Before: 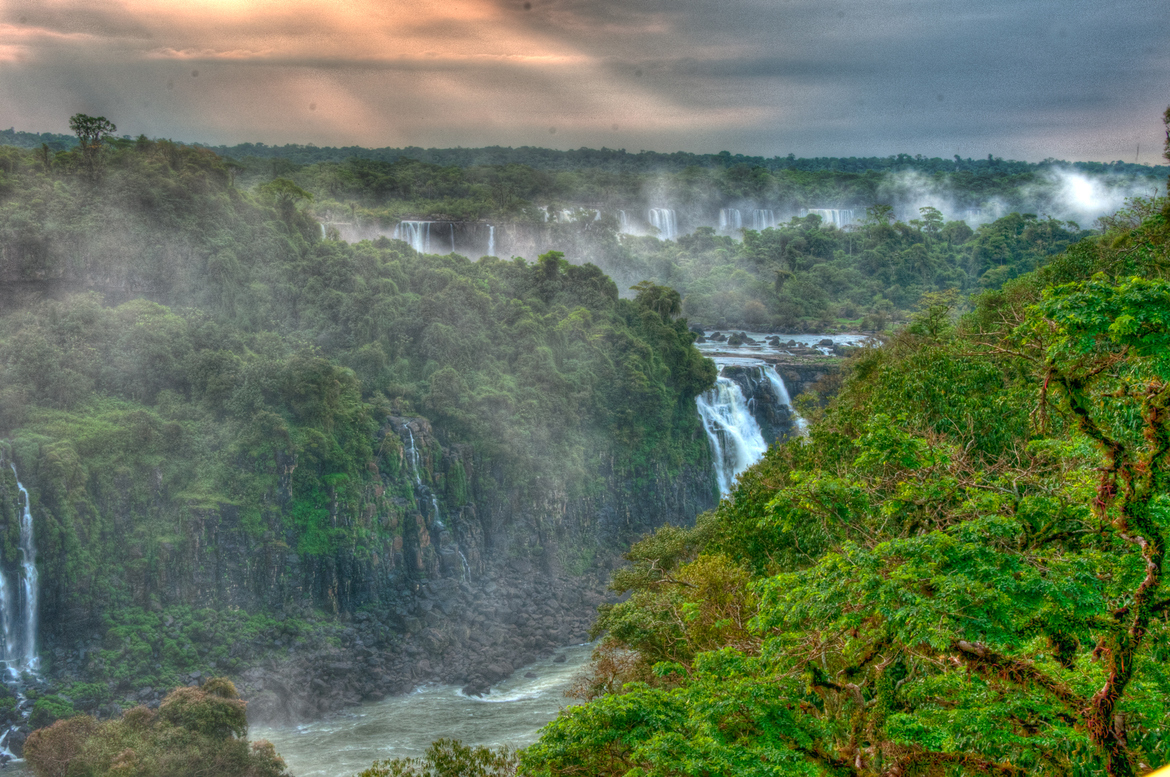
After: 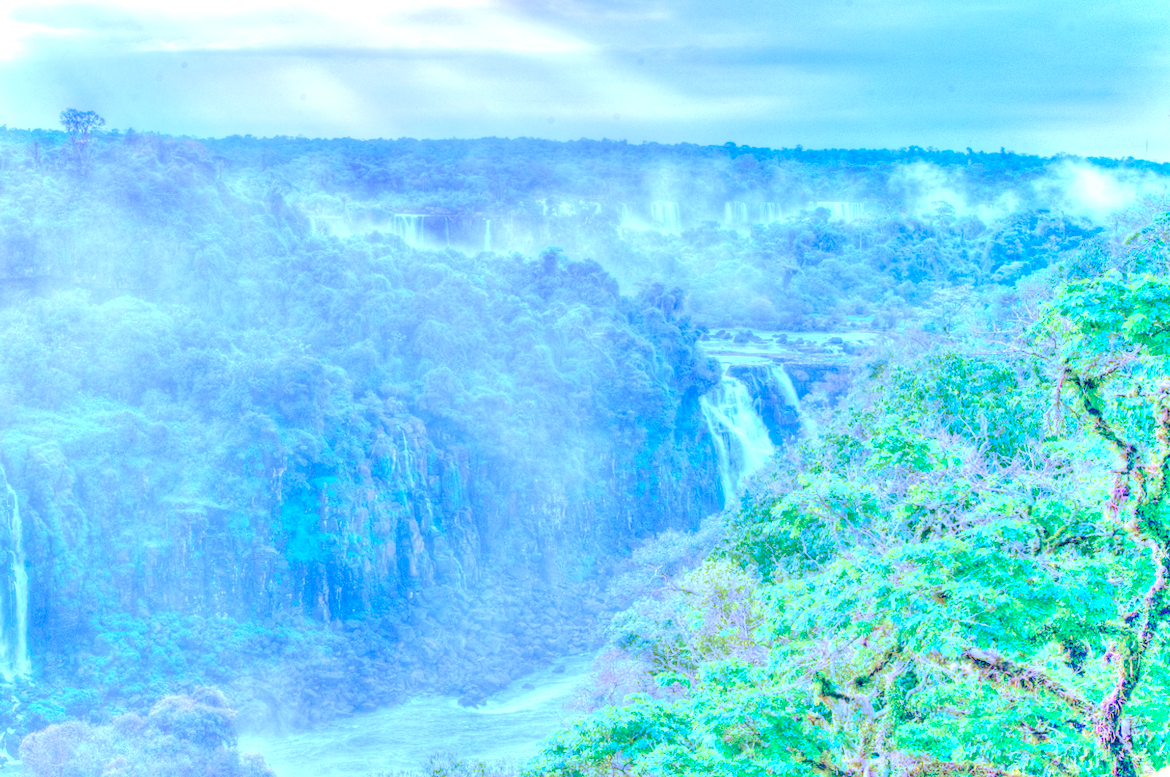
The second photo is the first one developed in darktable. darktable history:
lens correction: scale 1.04, crop 1.53, focal 34.9, aperture 8, distance 1000, camera "X-T50", lens "Sigma 18-50mm F2.8 DC DN | Contemporary 021"
exposure "scene-referred default": black level correction 0, exposure 0.7 EV, compensate exposure bias true, compensate highlight preservation false
color calibration: illuminant as shot in camera, x 0.462, y 0.419, temperature 2651.64 K
white balance: red 1.258, blue 3.096
